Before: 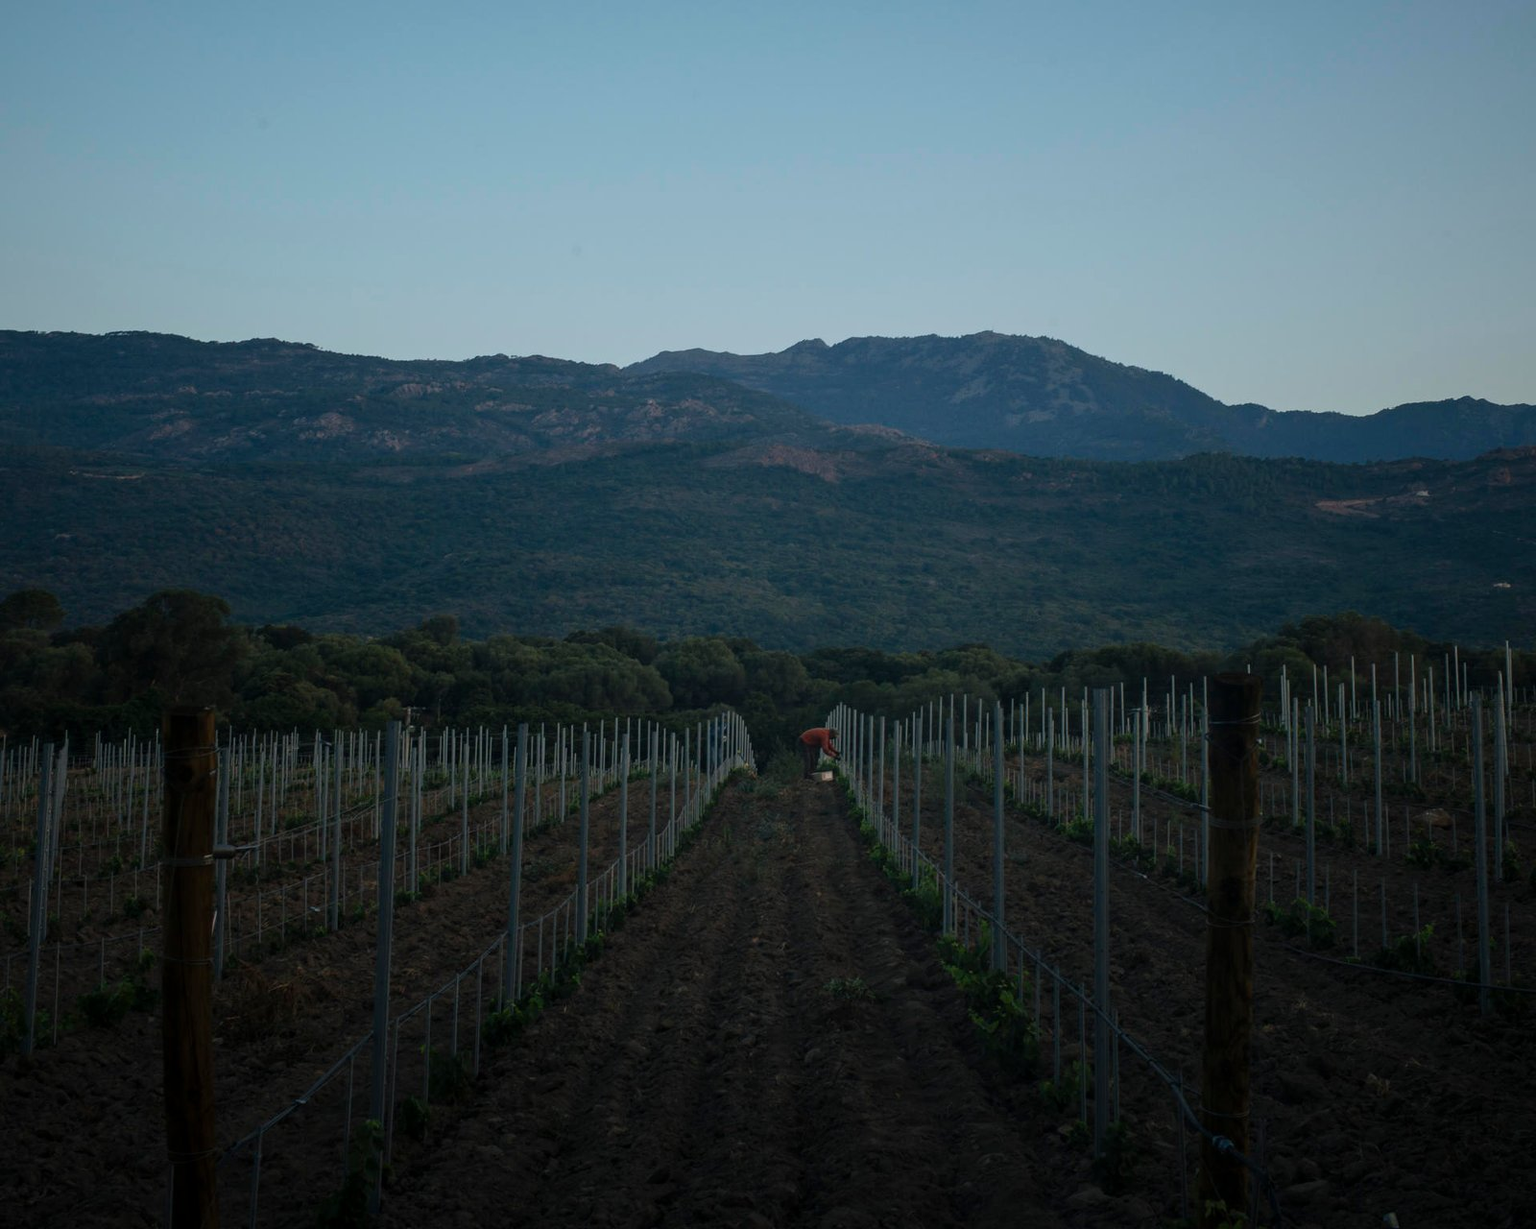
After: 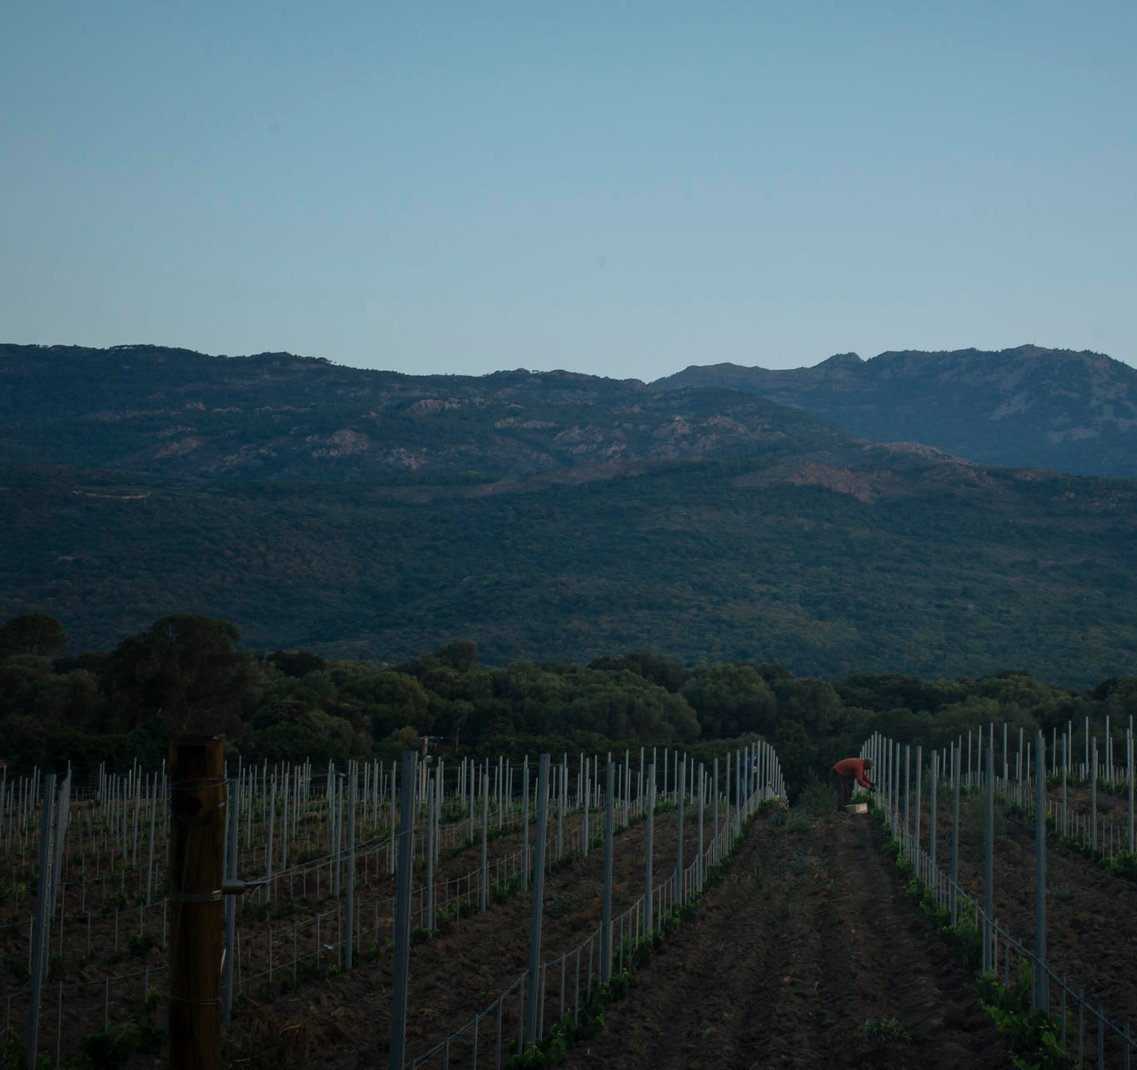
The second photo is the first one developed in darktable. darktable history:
crop: right 28.899%, bottom 16.358%
